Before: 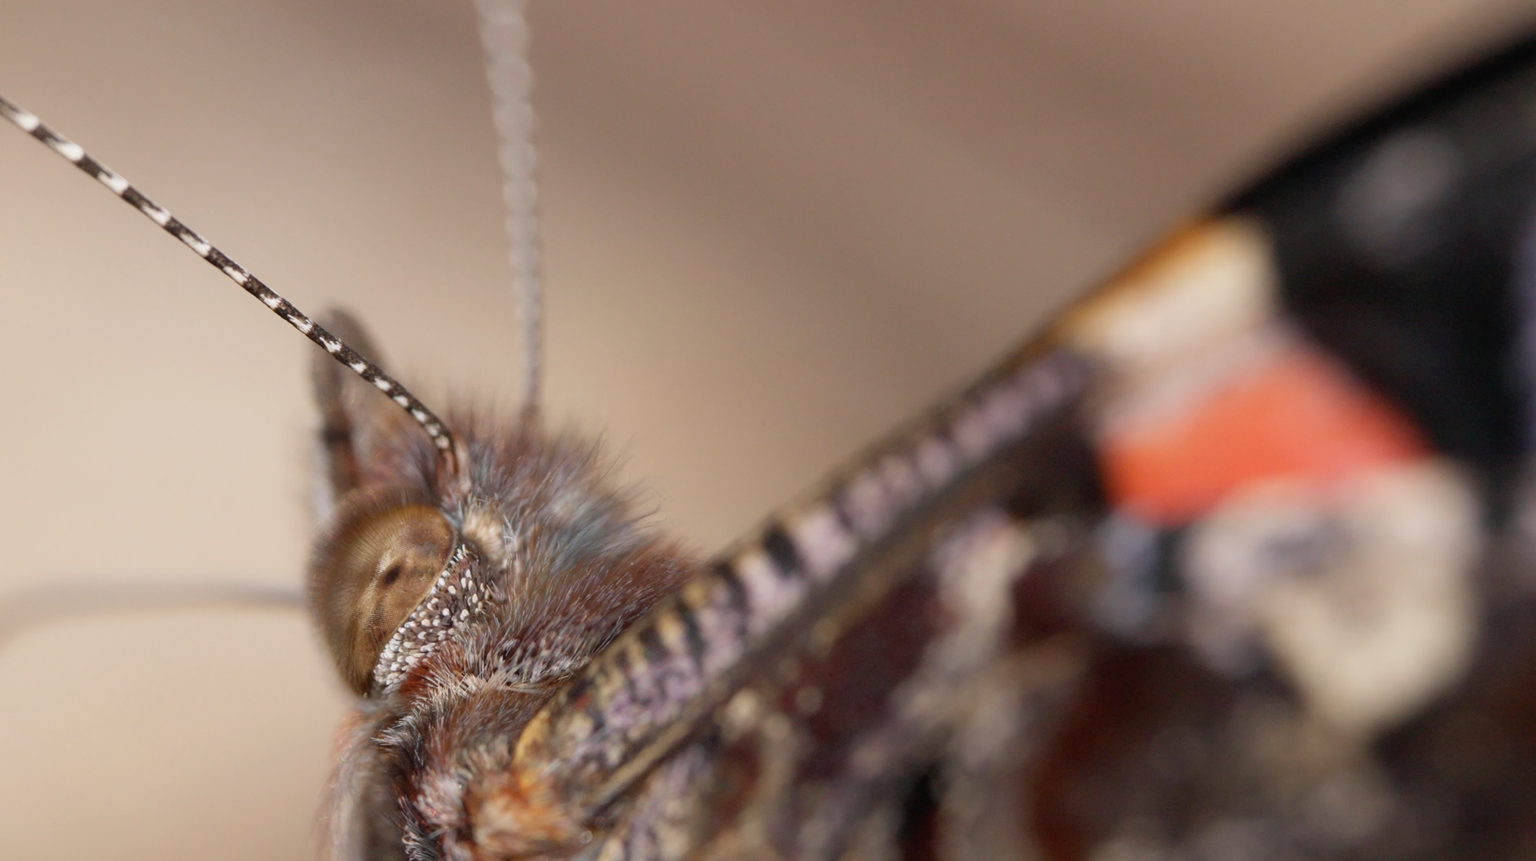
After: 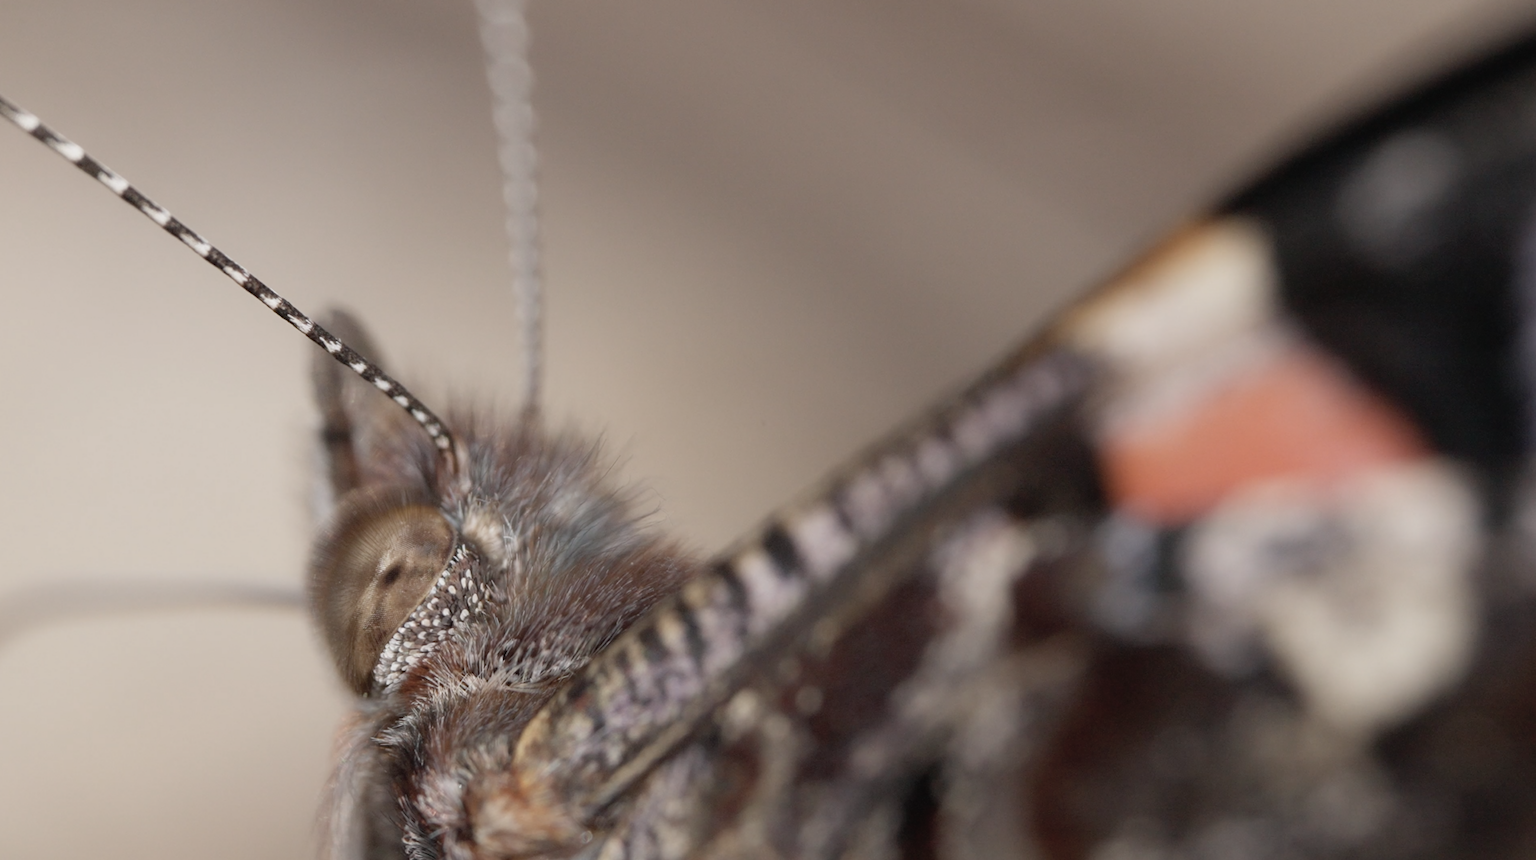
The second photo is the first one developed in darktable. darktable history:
color balance: mode lift, gamma, gain (sRGB), lift [0.97, 1, 1, 1], gamma [1.03, 1, 1, 1]
contrast brightness saturation: contrast -0.05, saturation -0.41
